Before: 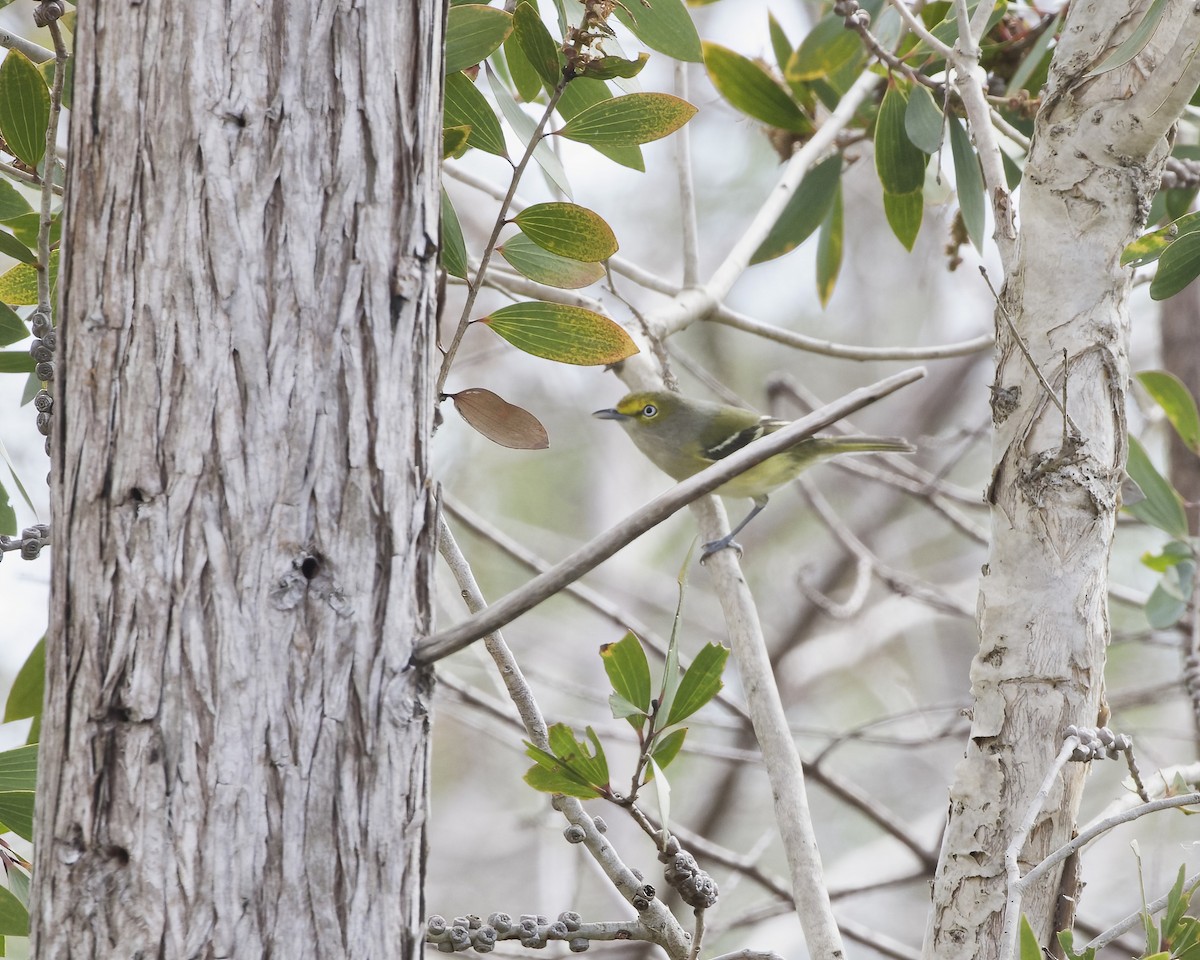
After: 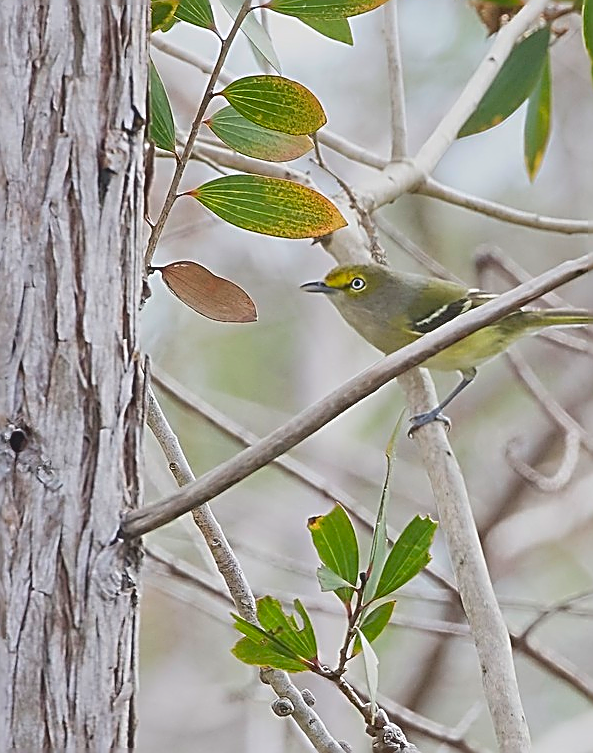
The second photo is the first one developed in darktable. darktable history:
contrast brightness saturation: contrast -0.19, saturation 0.19
sharpen: amount 1.861
crop and rotate: angle 0.02°, left 24.353%, top 13.219%, right 26.156%, bottom 8.224%
